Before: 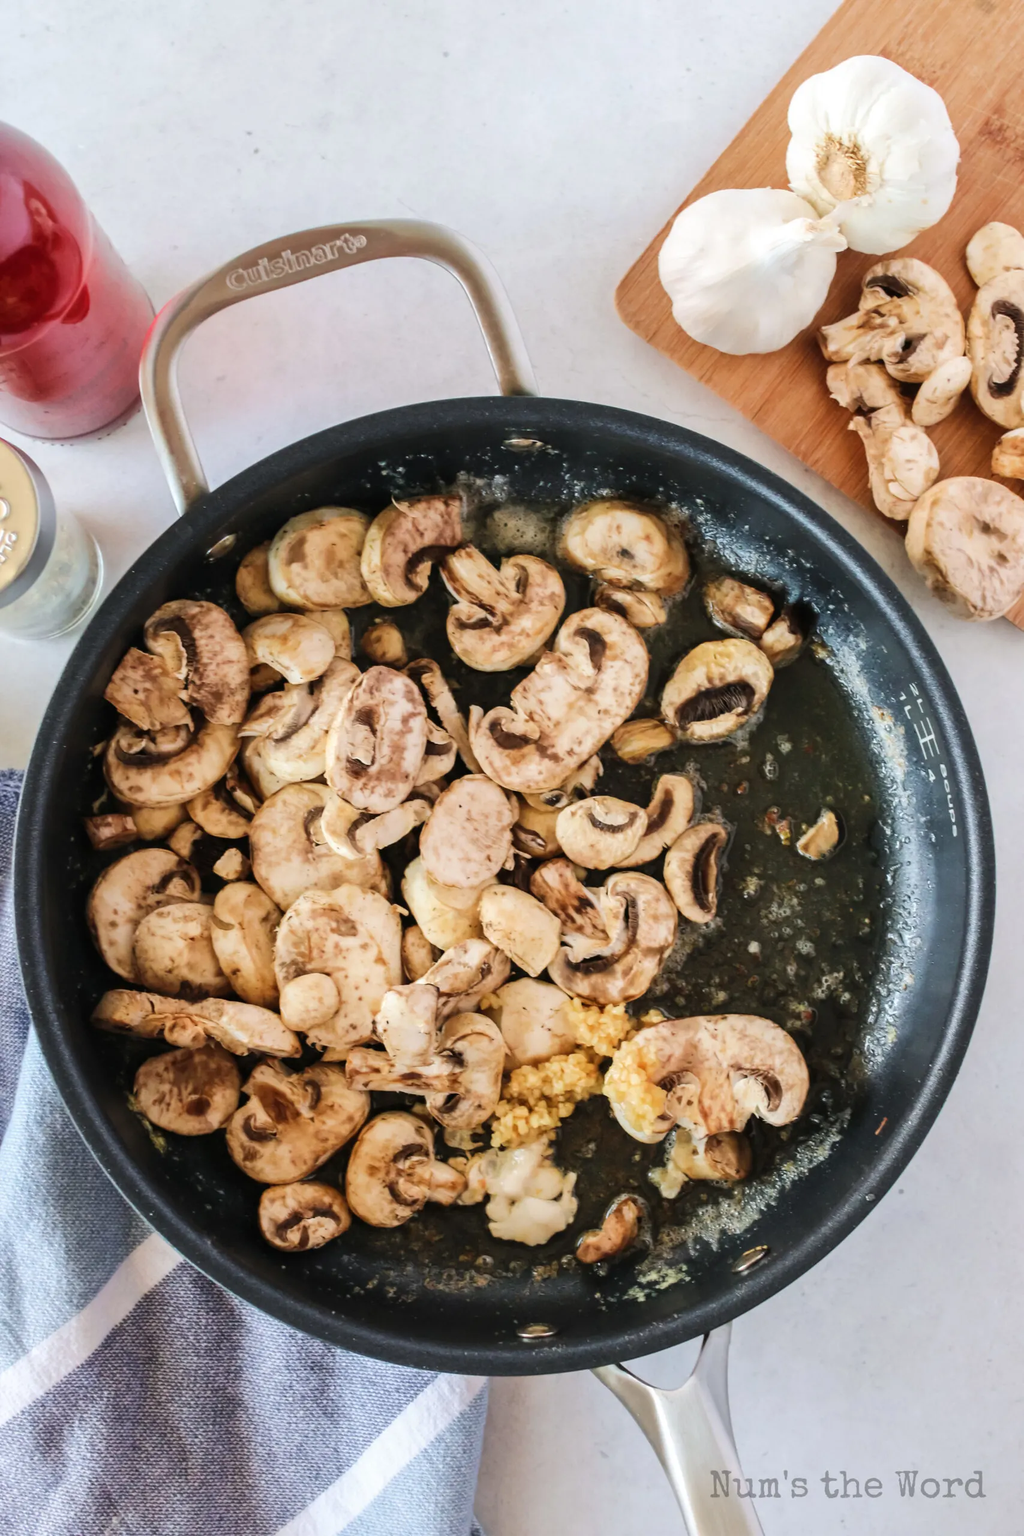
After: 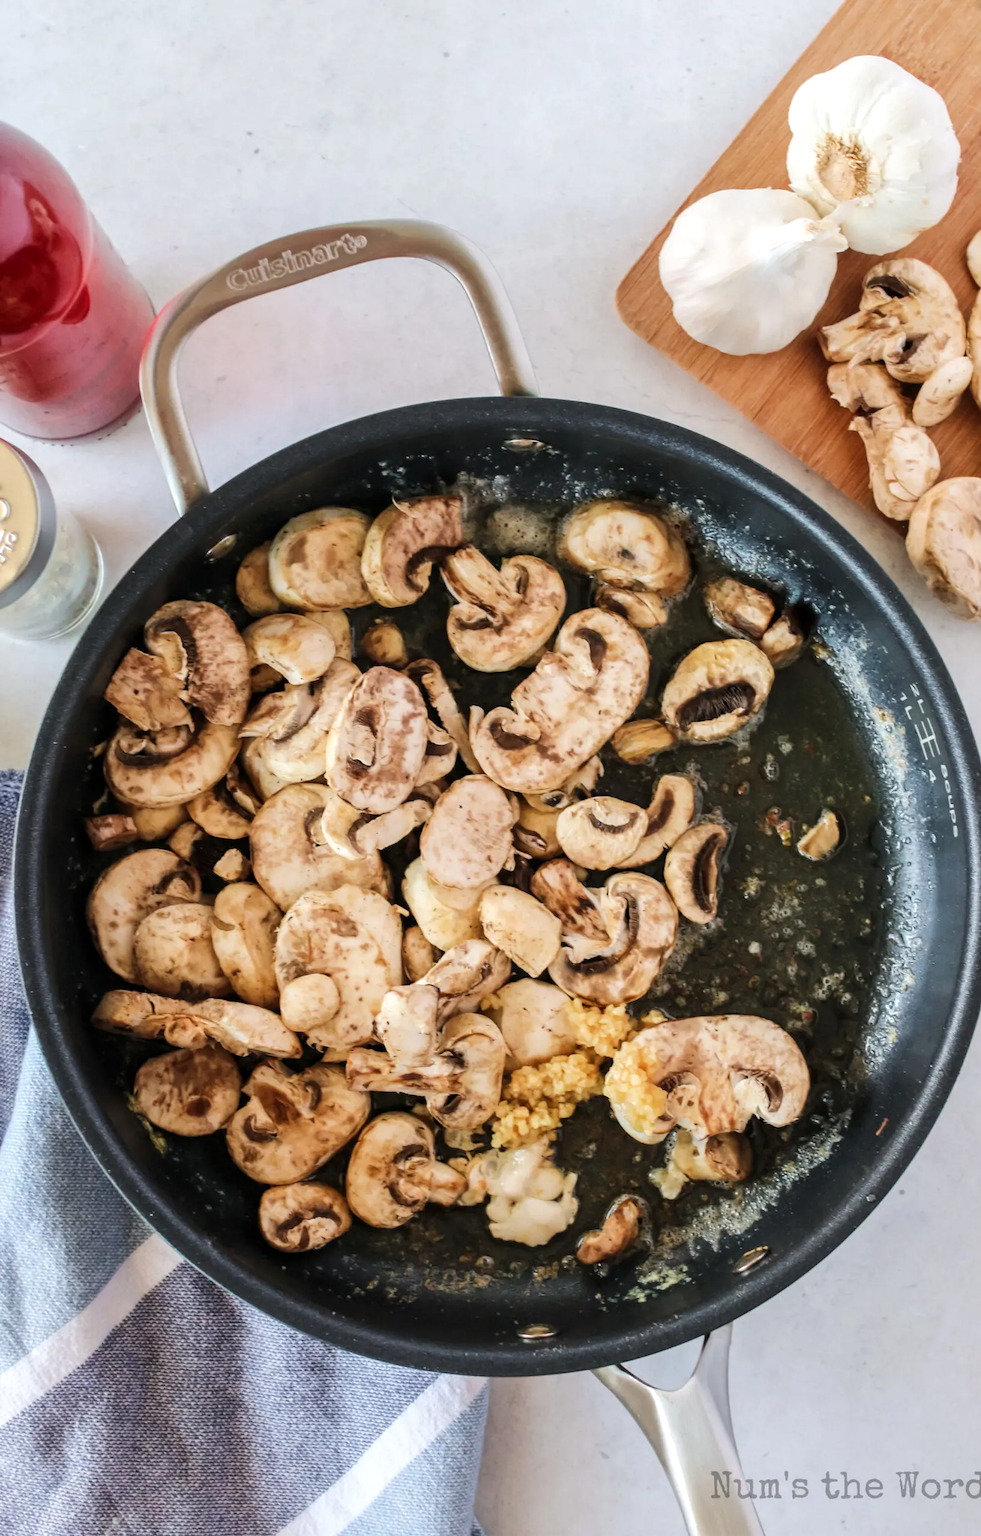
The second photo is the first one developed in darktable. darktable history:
crop: right 4.126%, bottom 0.031%
local contrast: highlights 100%, shadows 100%, detail 120%, midtone range 0.2
